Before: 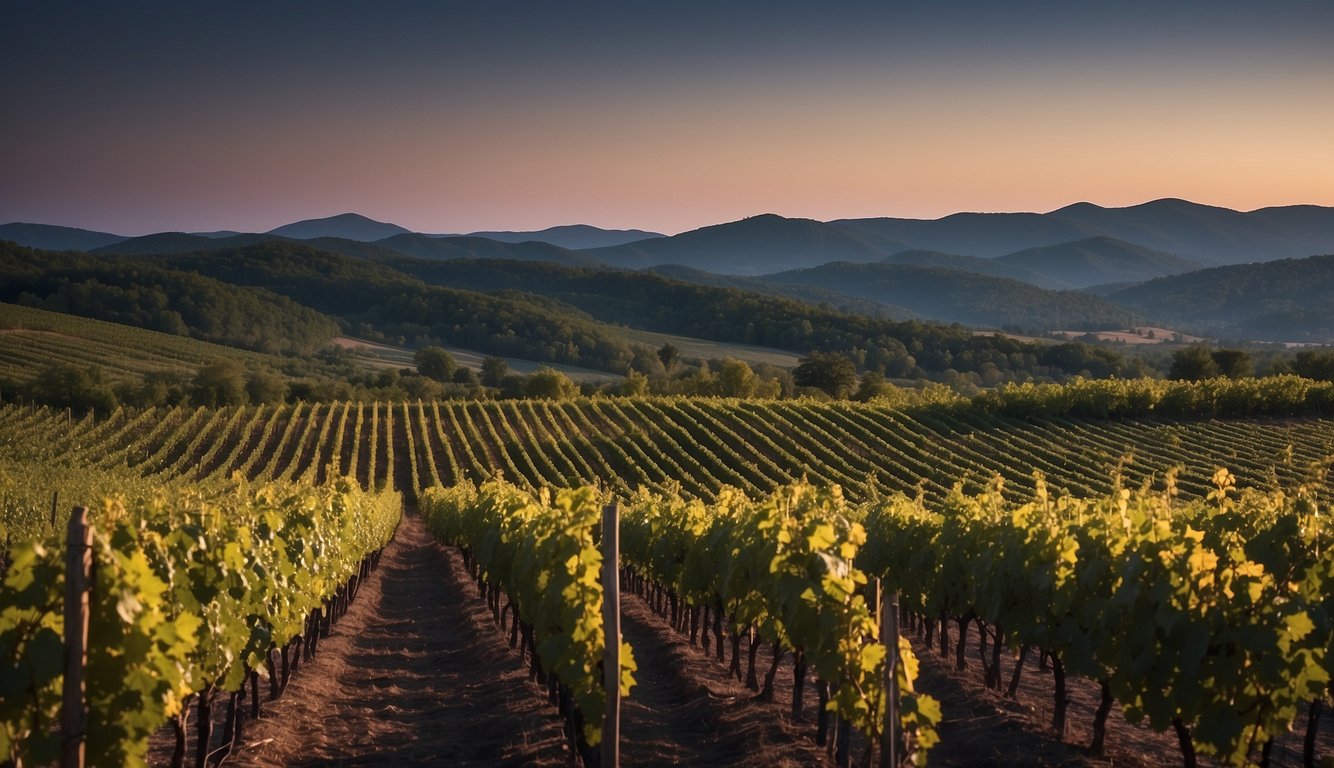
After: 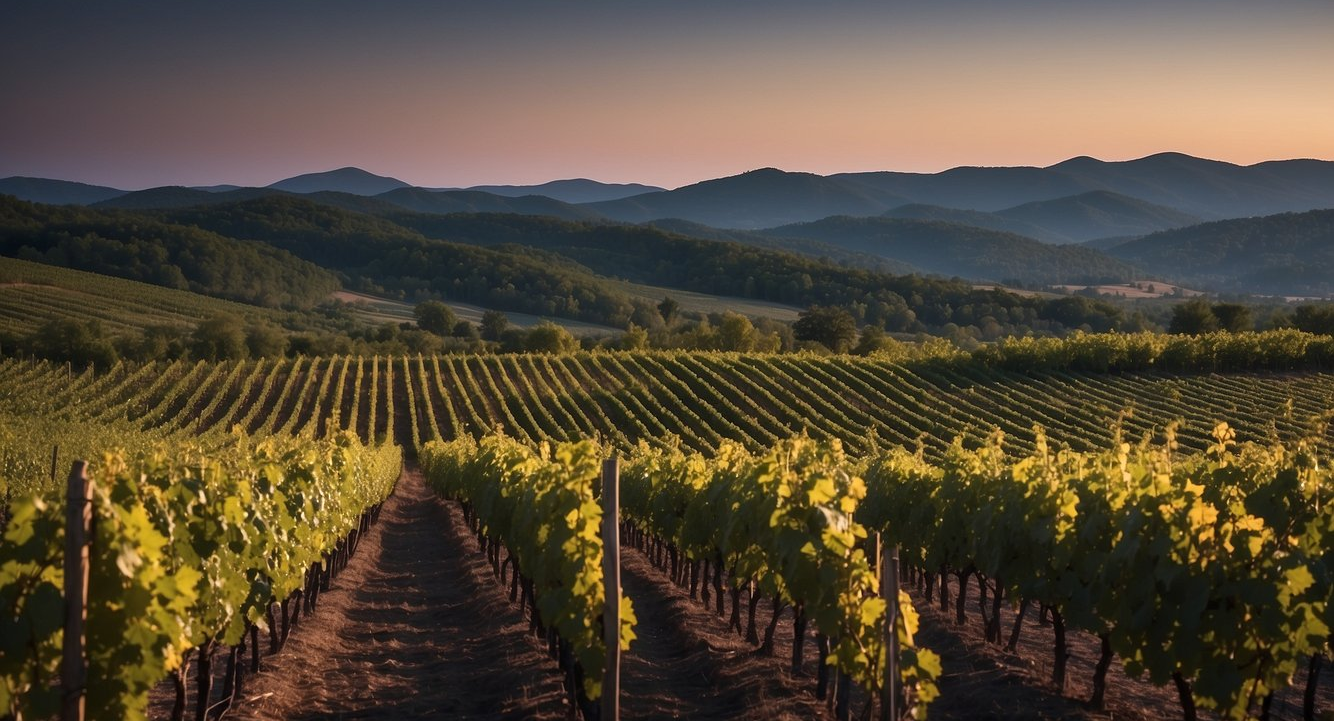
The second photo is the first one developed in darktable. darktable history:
crop and rotate: top 6.117%
